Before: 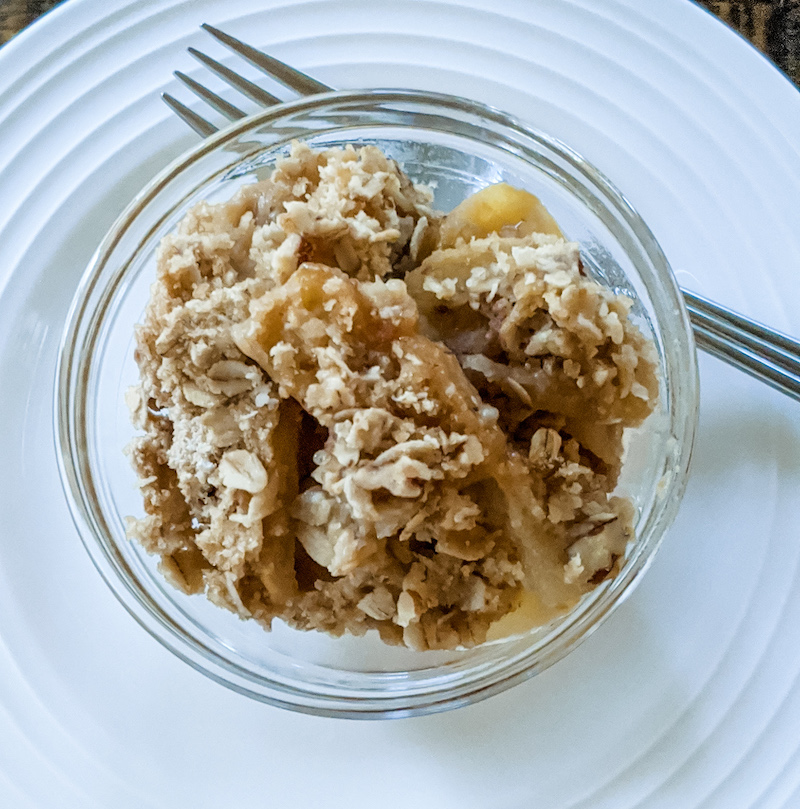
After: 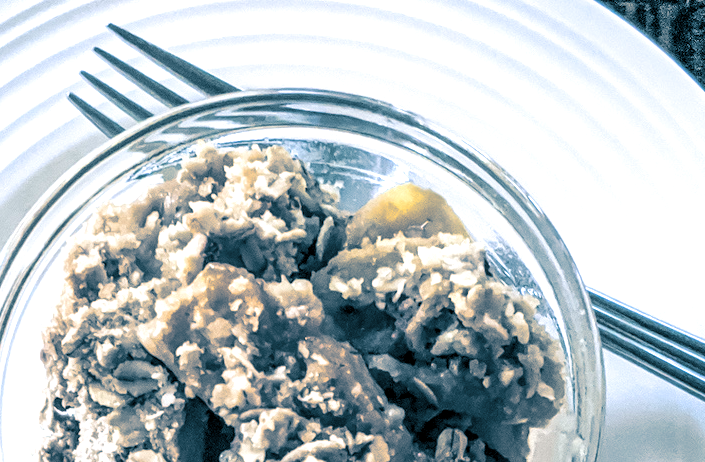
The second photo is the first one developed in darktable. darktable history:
split-toning: shadows › hue 212.4°, balance -70
local contrast: highlights 40%, shadows 60%, detail 136%, midtone range 0.514
color balance rgb: shadows lift › chroma 1.41%, shadows lift › hue 260°, power › chroma 0.5%, power › hue 260°, highlights gain › chroma 1%, highlights gain › hue 27°, saturation formula JzAzBz (2021)
crop and rotate: left 11.812%, bottom 42.776%
exposure: exposure 0.515 EV, compensate highlight preservation false
